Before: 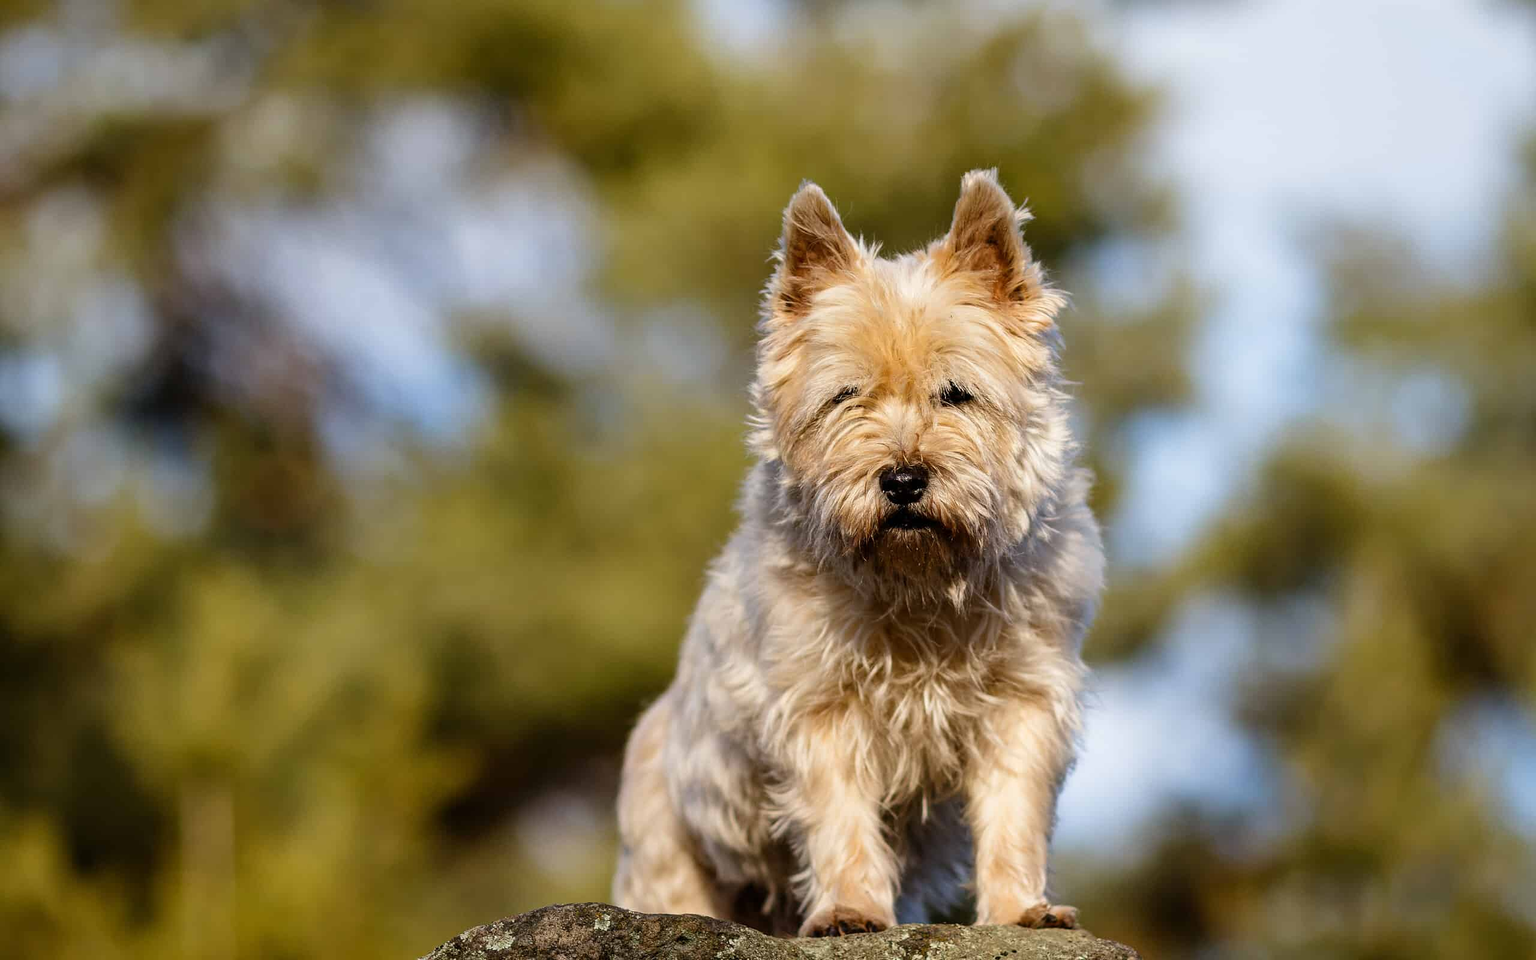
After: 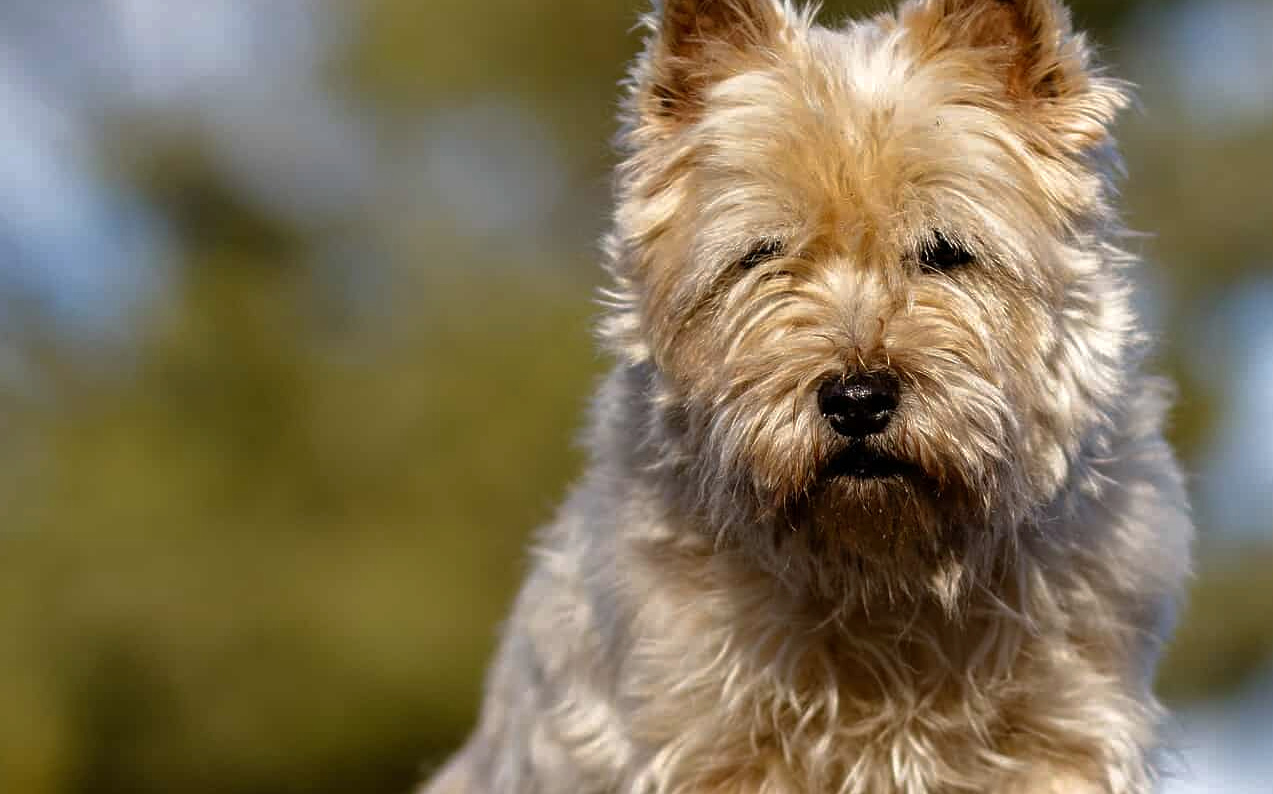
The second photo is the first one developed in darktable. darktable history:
exposure: exposure 0.17 EV, compensate highlight preservation false
crop: left 25.335%, top 25.309%, right 24.922%, bottom 25.013%
base curve: curves: ch0 [(0, 0) (0.595, 0.418) (1, 1)]
